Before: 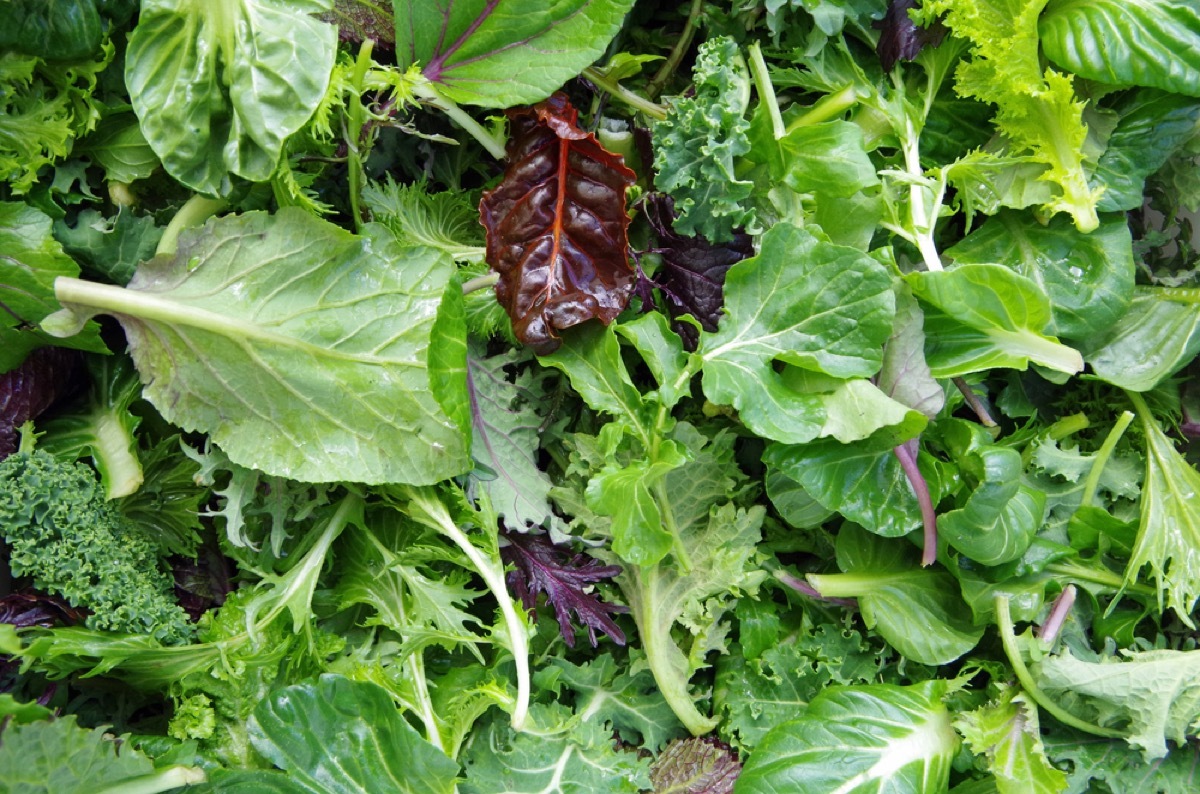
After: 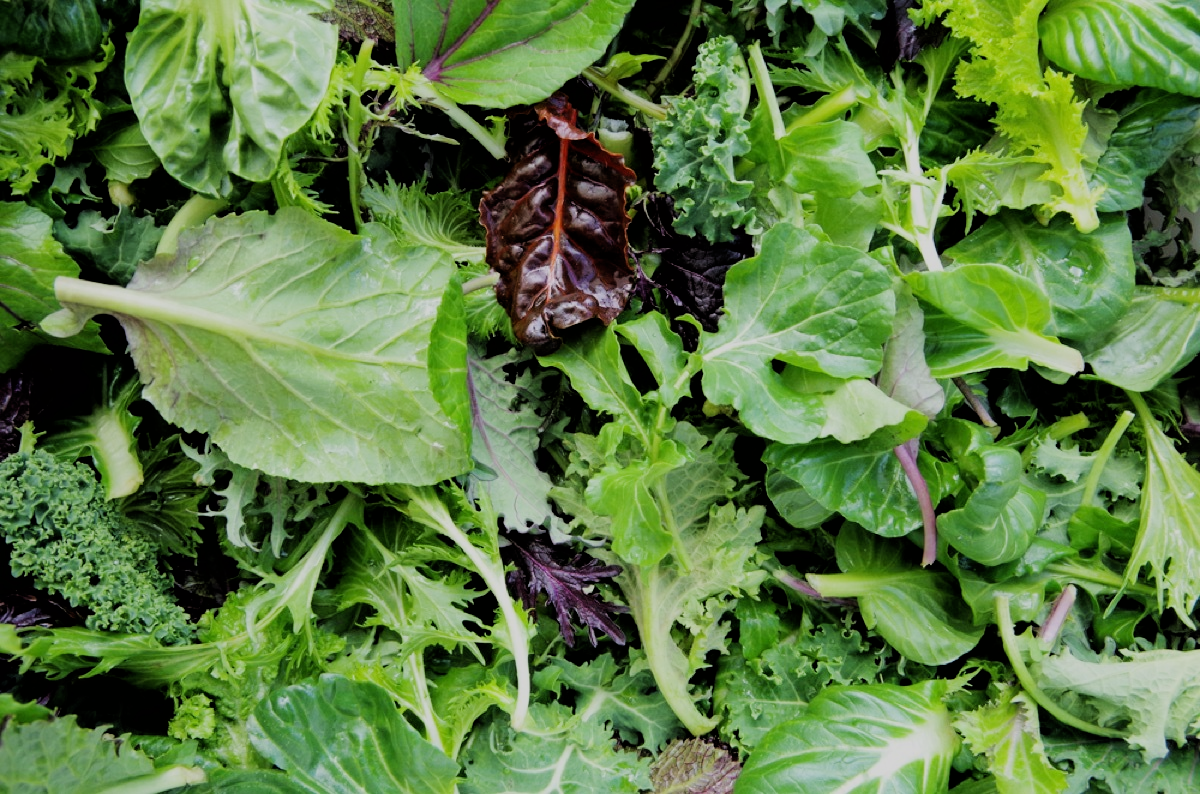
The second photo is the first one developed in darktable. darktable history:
filmic rgb: black relative exposure -4.07 EV, white relative exposure 5.12 EV, hardness 2.08, contrast 1.165
